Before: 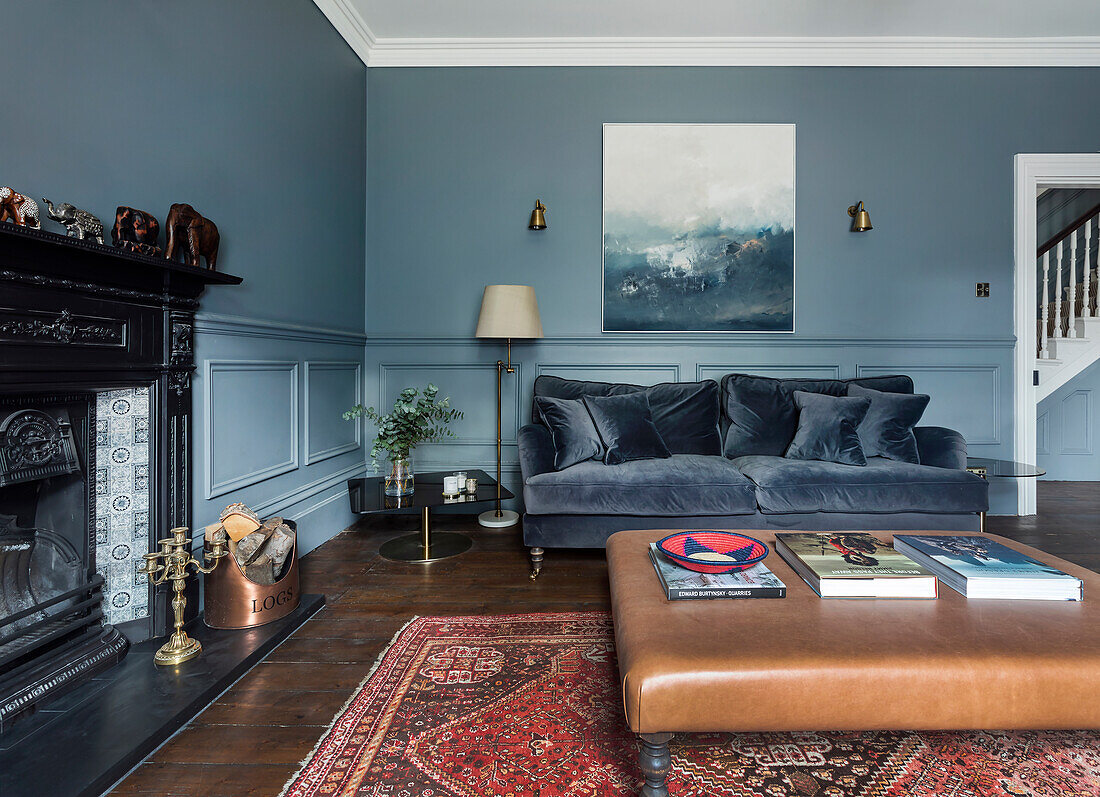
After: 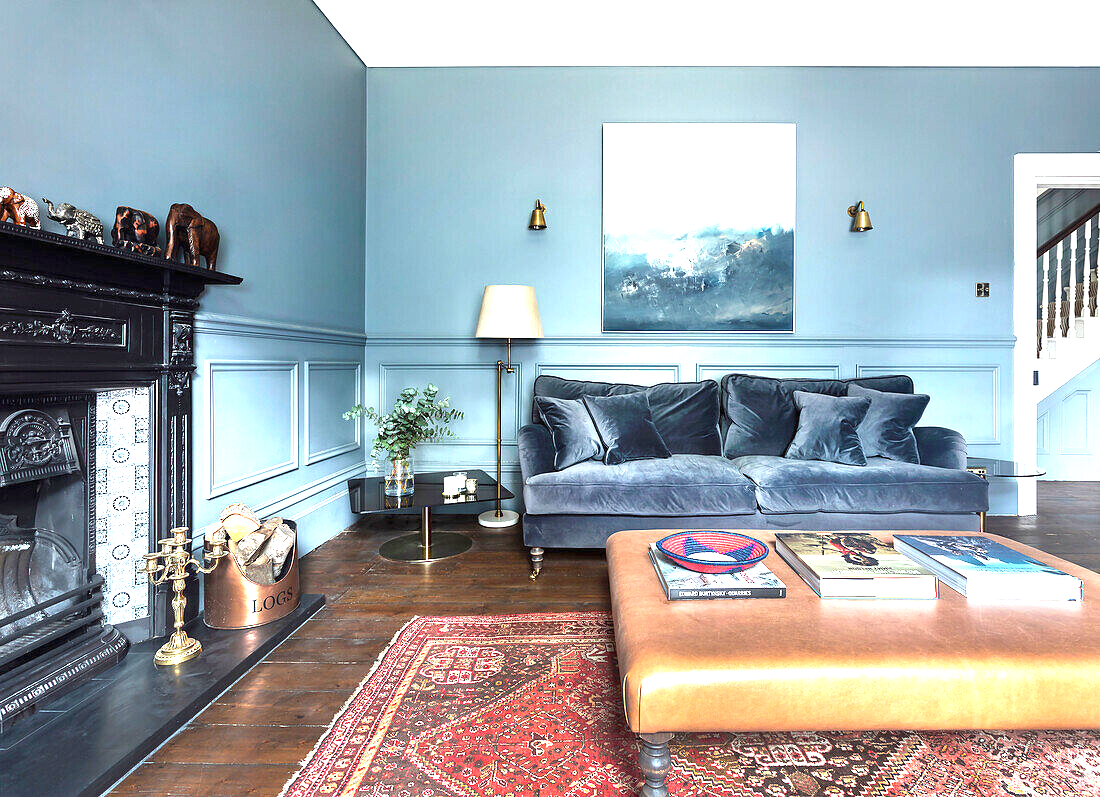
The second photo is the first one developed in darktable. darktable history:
exposure: black level correction 0, exposure 1.759 EV, compensate highlight preservation false
